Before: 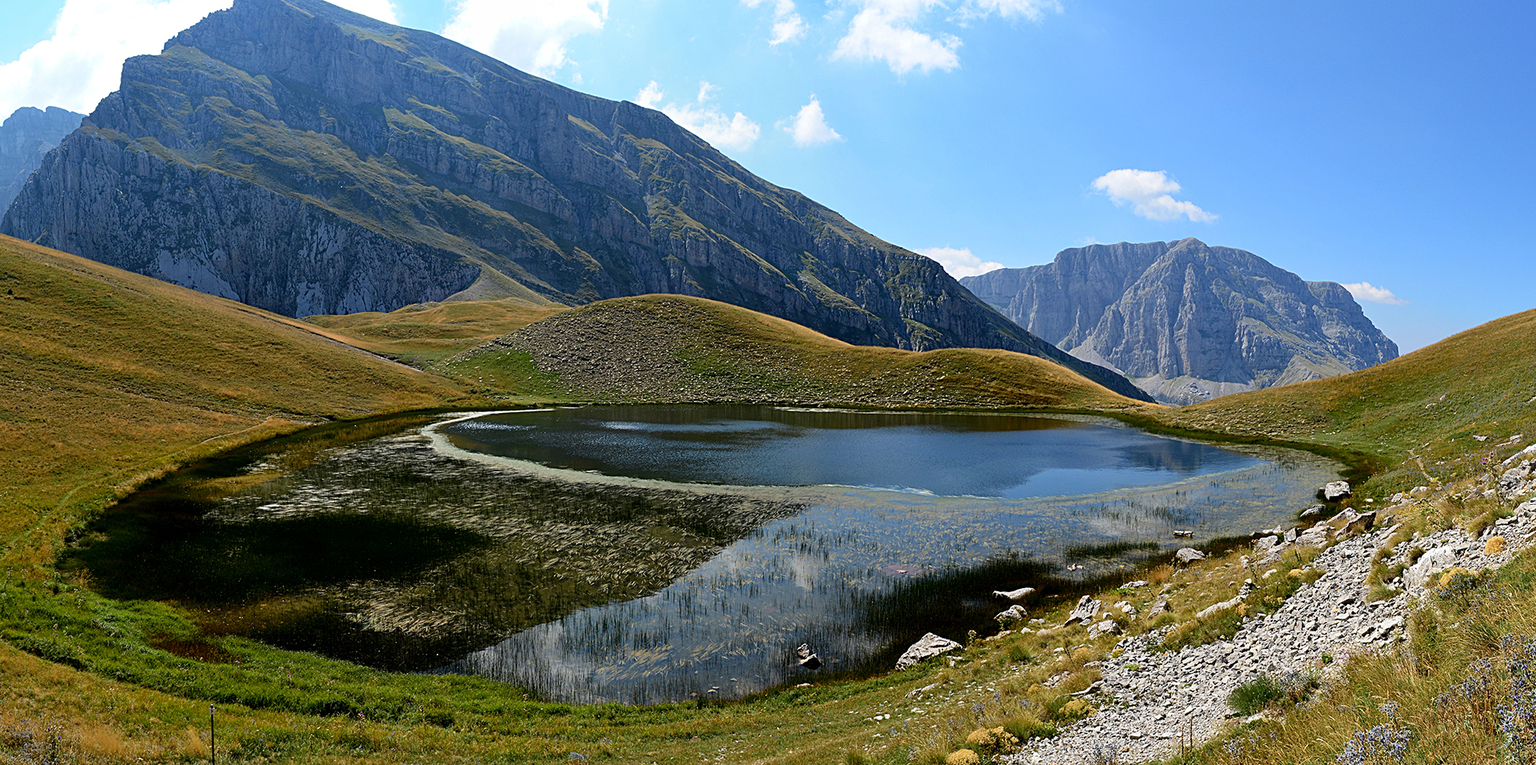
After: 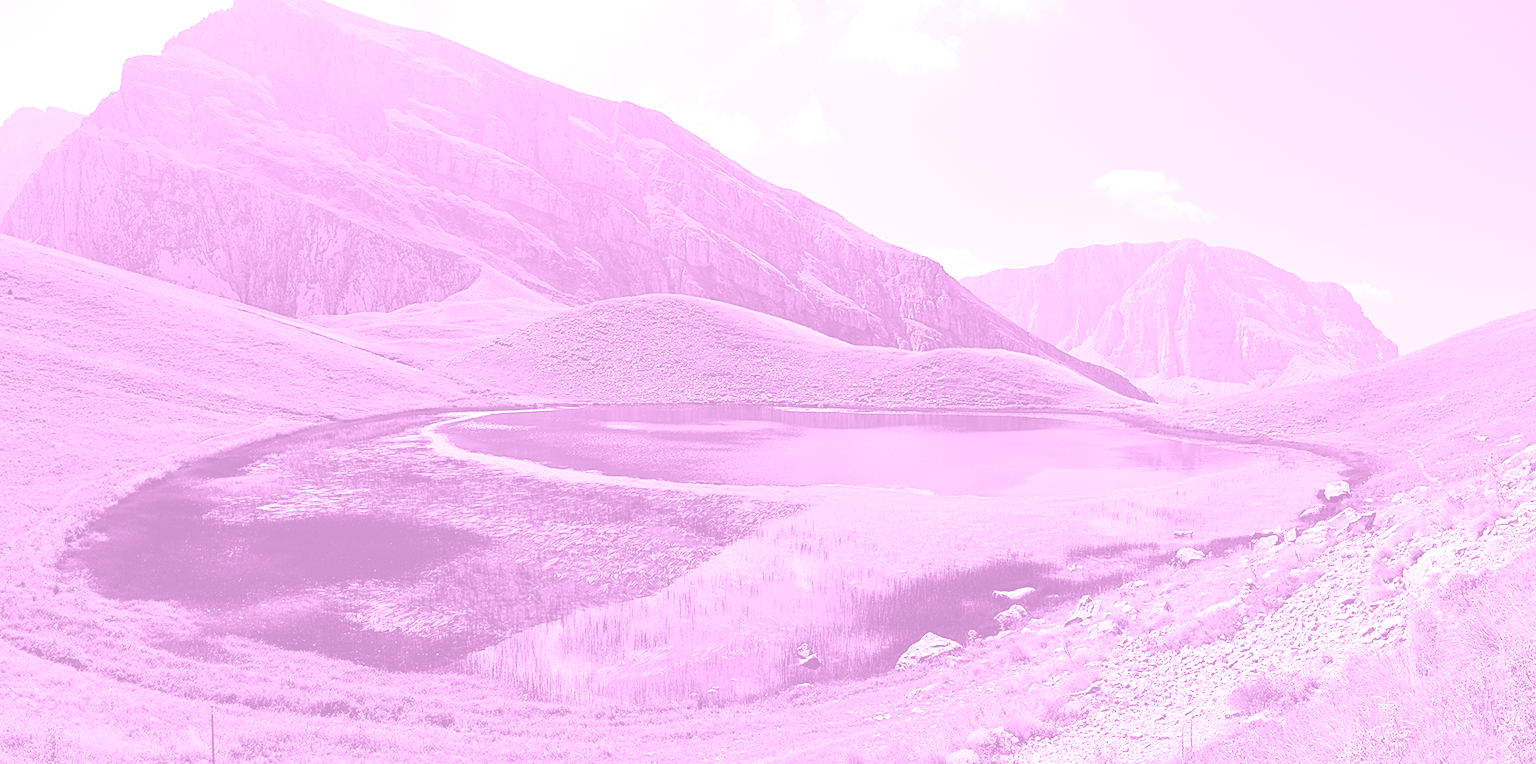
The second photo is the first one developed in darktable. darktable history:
exposure: black level correction 0, exposure 1.45 EV, compensate exposure bias true, compensate highlight preservation false
colorize: hue 331.2°, saturation 75%, source mix 30.28%, lightness 70.52%, version 1
contrast brightness saturation: contrast 0.1, brightness 0.02, saturation 0.02
